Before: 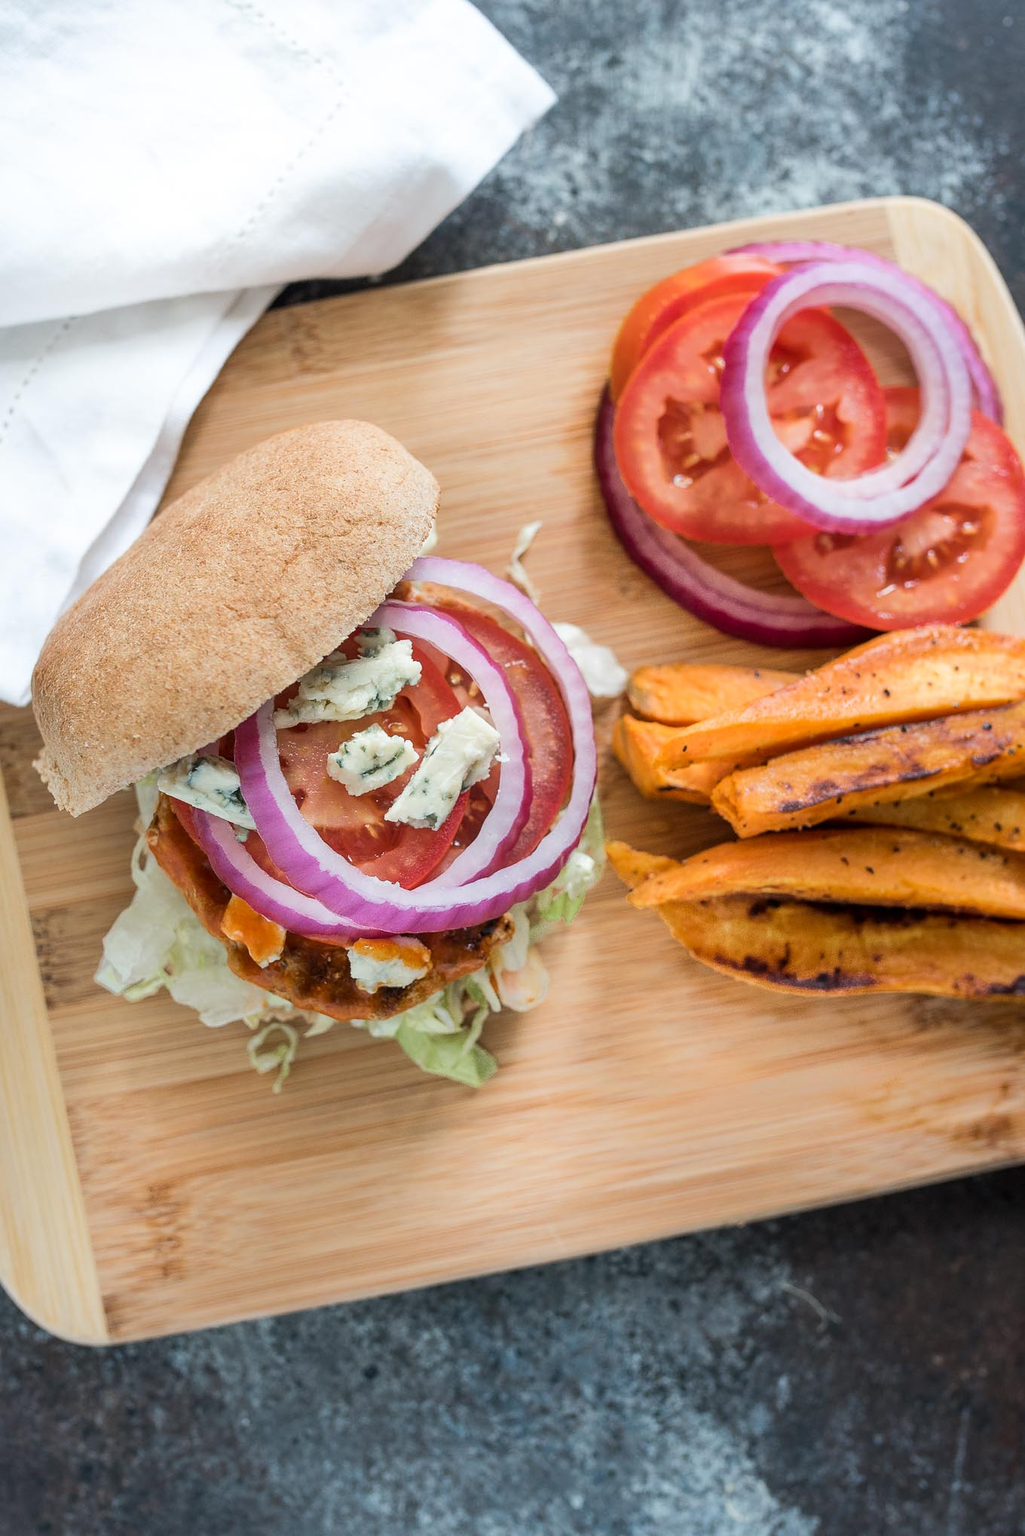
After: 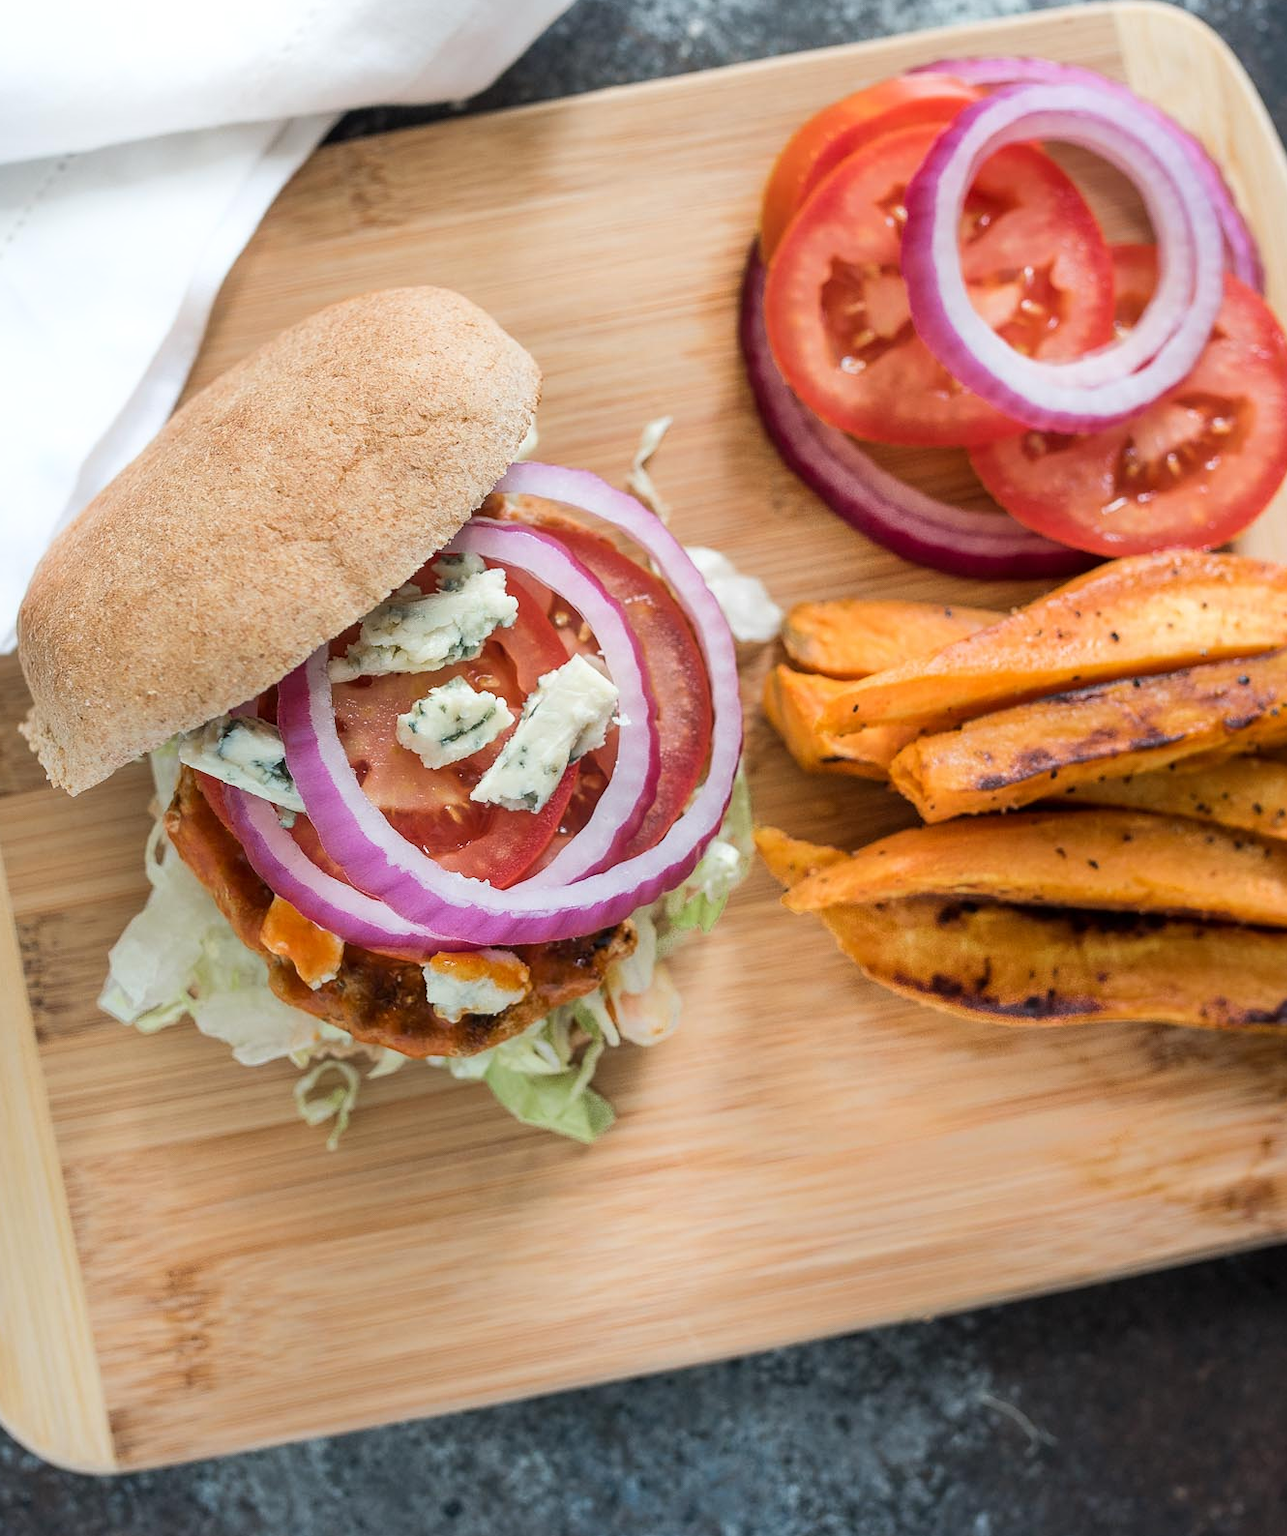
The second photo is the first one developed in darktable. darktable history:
crop and rotate: left 1.814%, top 12.818%, right 0.25%, bottom 9.225%
bloom: size 9%, threshold 100%, strength 7%
